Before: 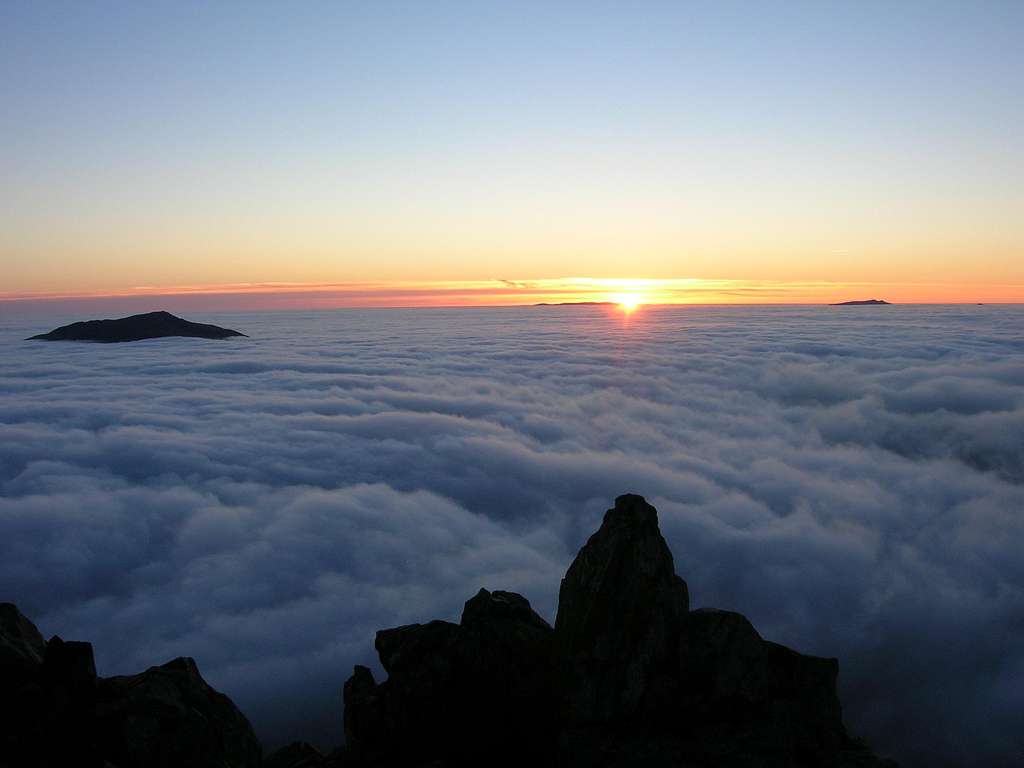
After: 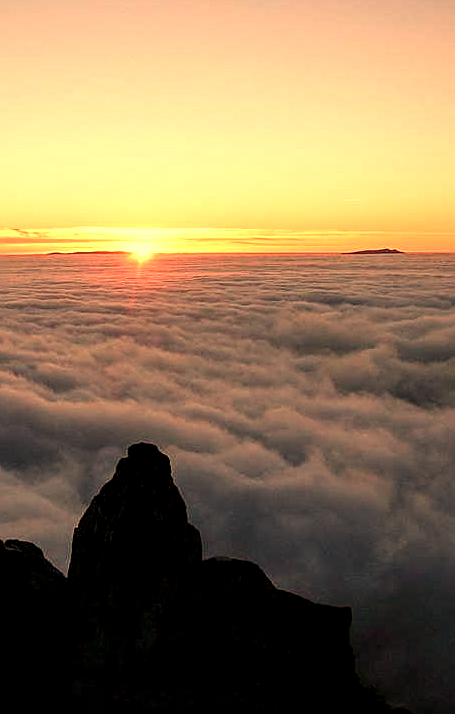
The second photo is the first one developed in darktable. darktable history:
crop: left 47.628%, top 6.643%, right 7.874%
white balance: red 1.467, blue 0.684
local contrast: highlights 59%, detail 145%
sharpen: on, module defaults
